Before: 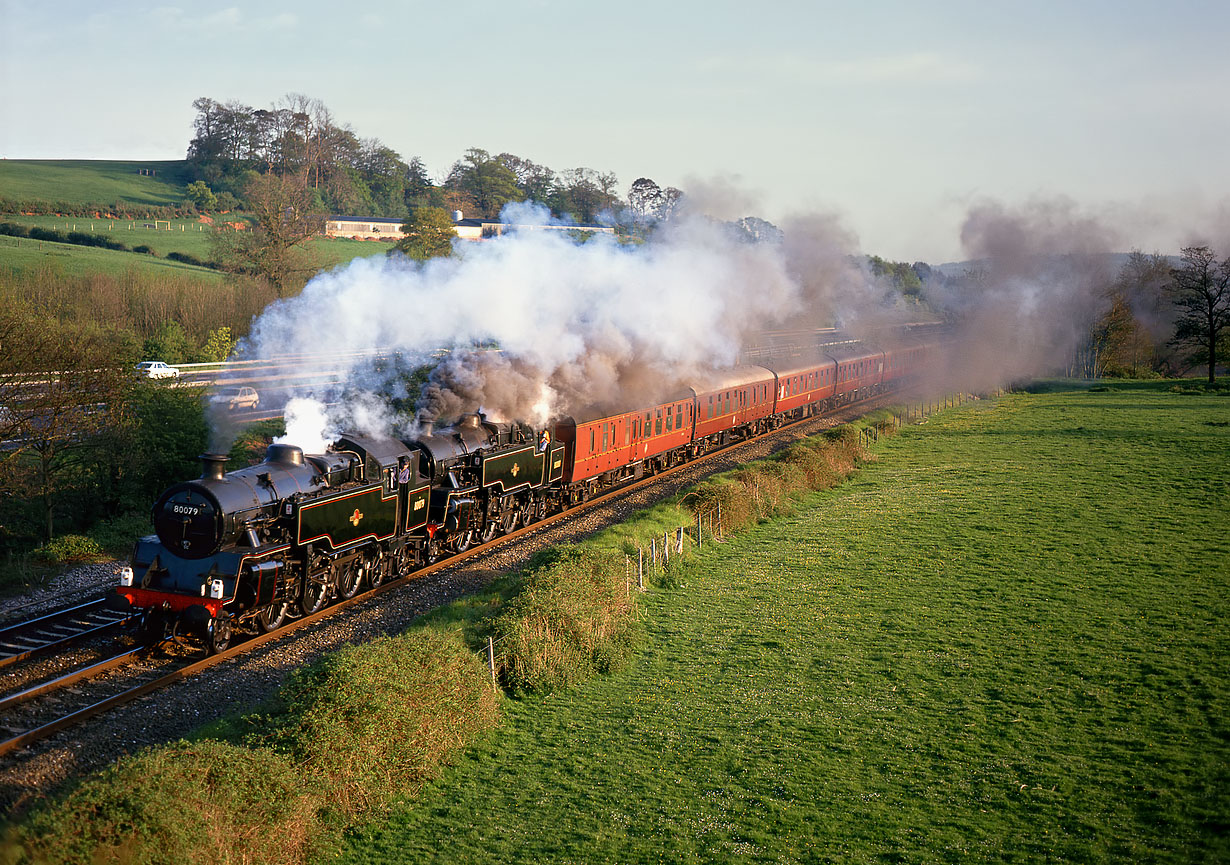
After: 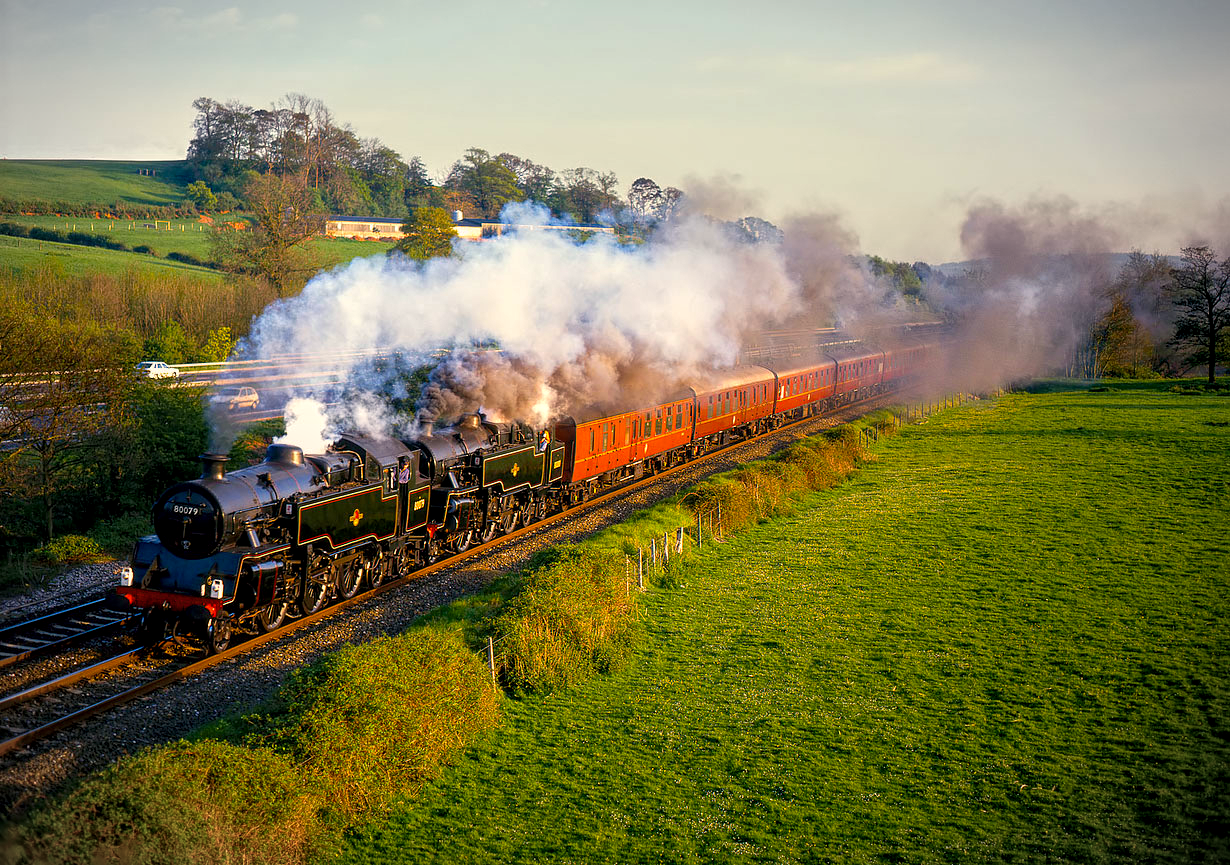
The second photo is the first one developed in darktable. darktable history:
color balance rgb: highlights gain › chroma 3.091%, highlights gain › hue 71.74°, linear chroma grading › global chroma 15.629%, perceptual saturation grading › global saturation 30.681%
local contrast: highlights 94%, shadows 87%, detail 160%, midtone range 0.2
vignetting: fall-off start 100.39%, width/height ratio 1.323
